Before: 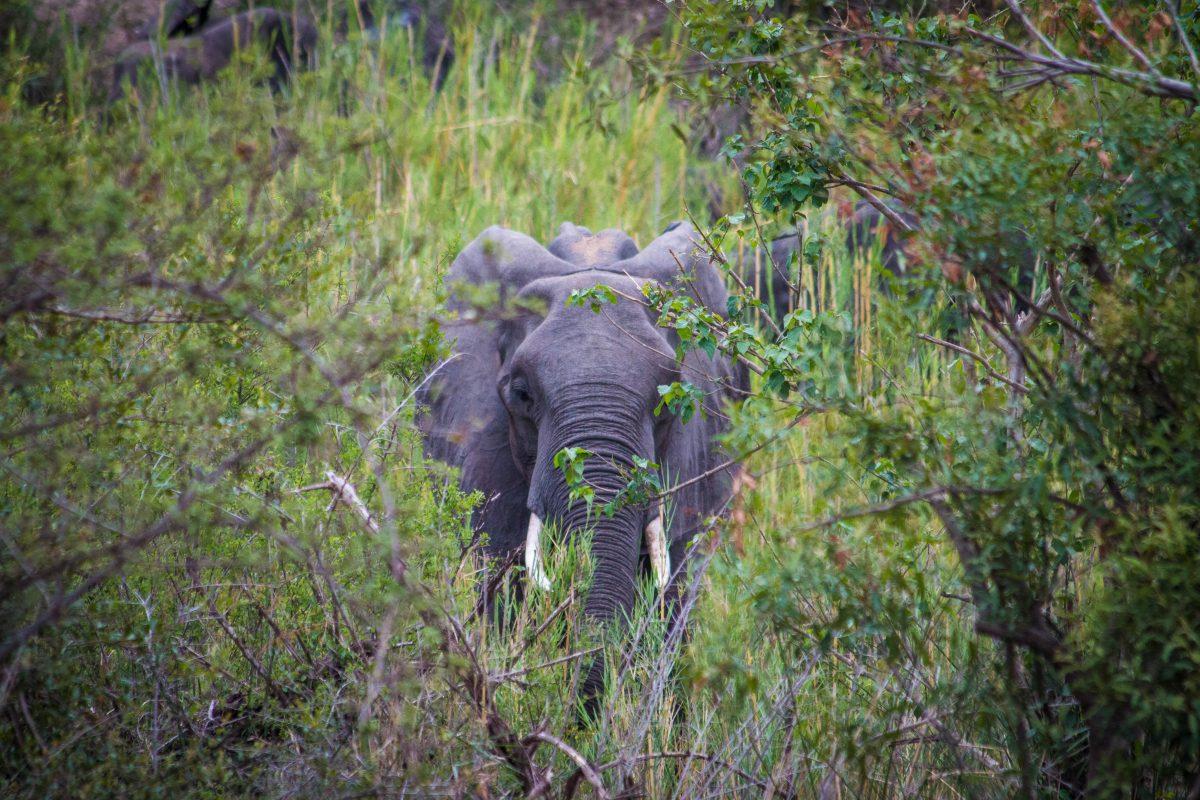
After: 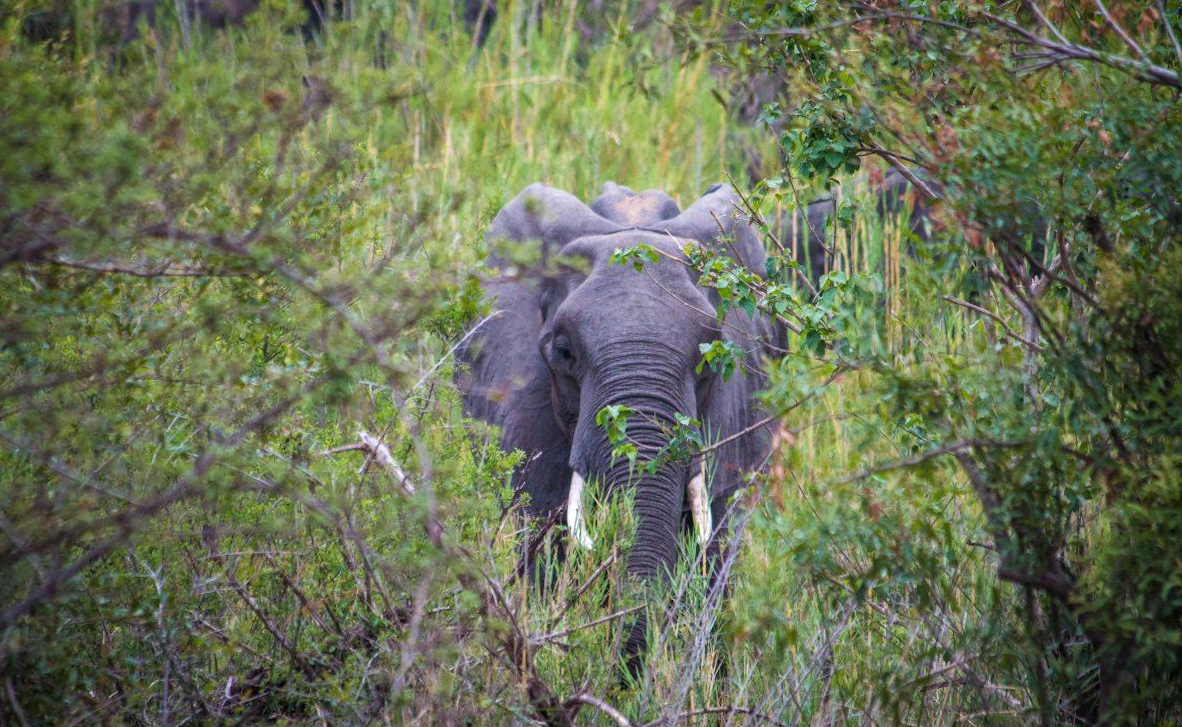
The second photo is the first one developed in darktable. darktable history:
exposure: exposure 0.131 EV, compensate highlight preservation false
rotate and perspective: rotation -0.013°, lens shift (vertical) -0.027, lens shift (horizontal) 0.178, crop left 0.016, crop right 0.989, crop top 0.082, crop bottom 0.918
